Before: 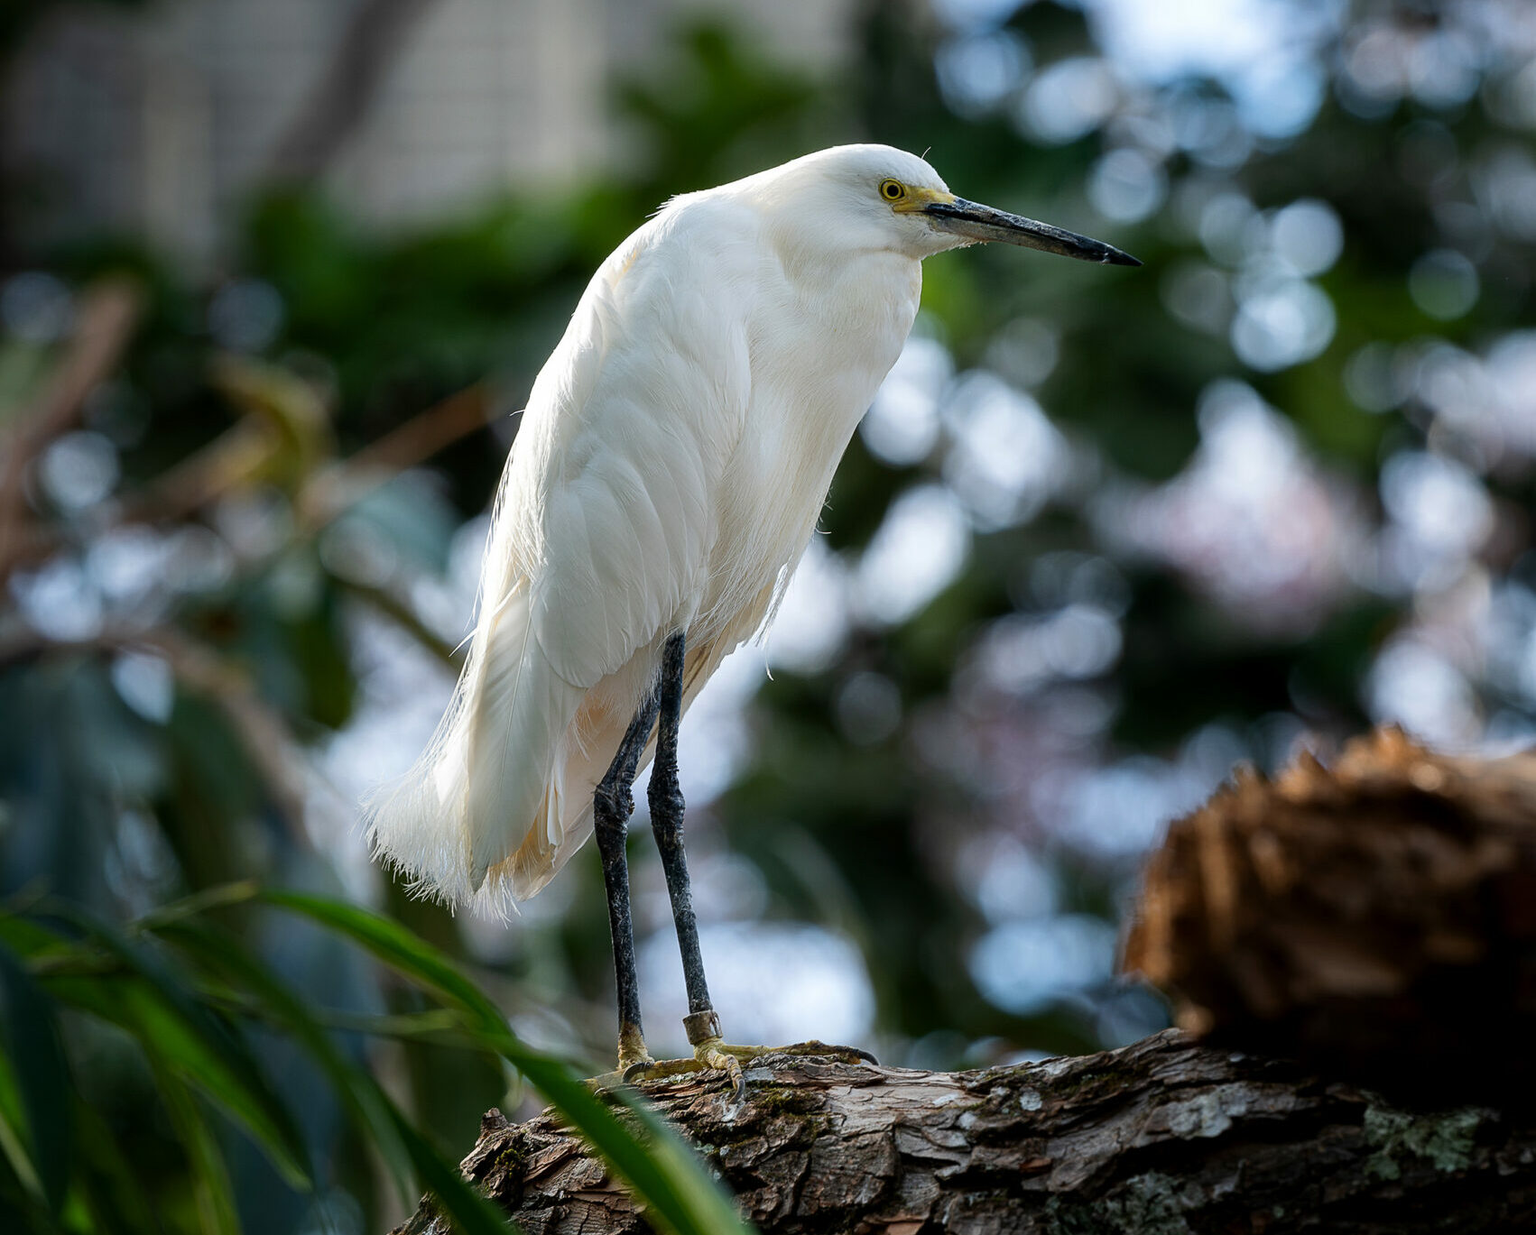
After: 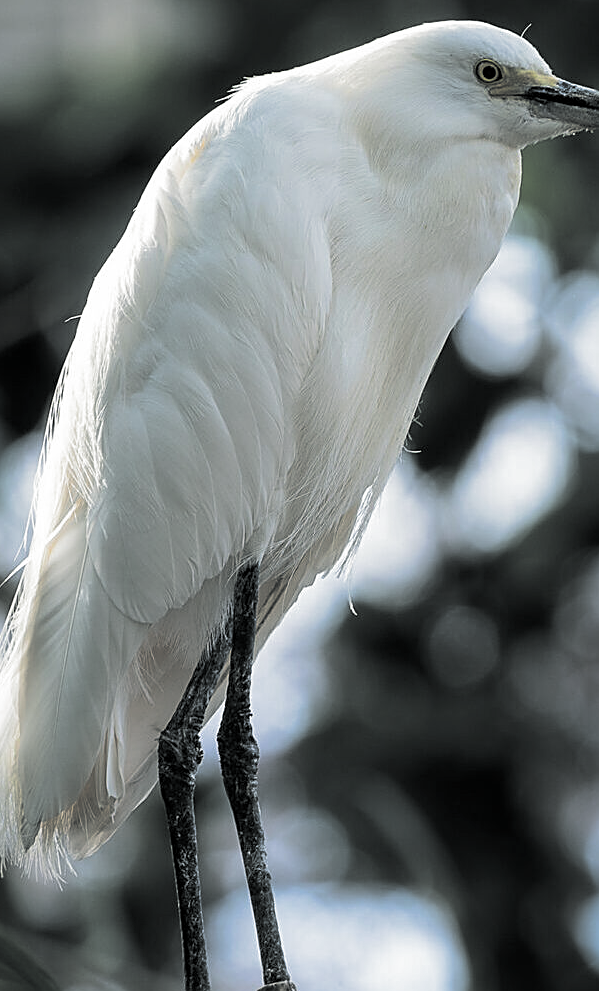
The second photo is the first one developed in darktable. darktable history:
sharpen: on, module defaults
crop and rotate: left 29.476%, top 10.214%, right 35.32%, bottom 17.333%
split-toning: shadows › hue 190.8°, shadows › saturation 0.05, highlights › hue 54°, highlights › saturation 0.05, compress 0%
